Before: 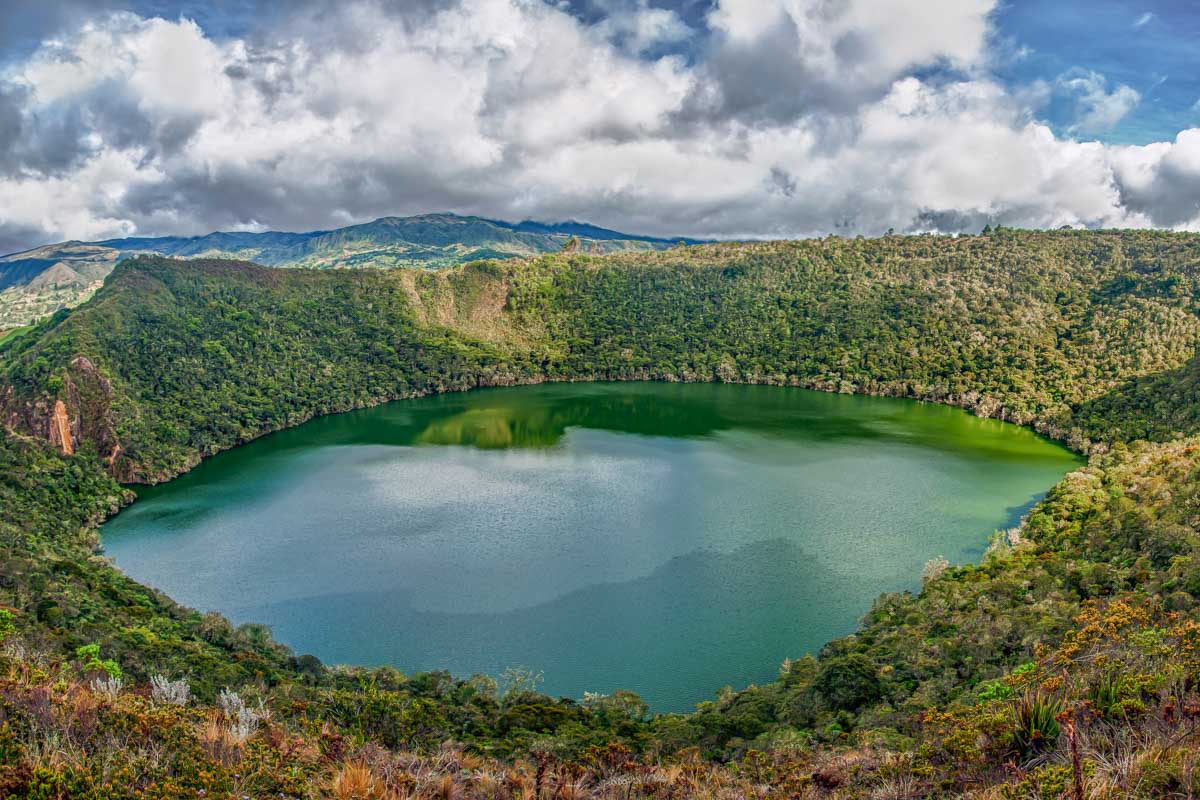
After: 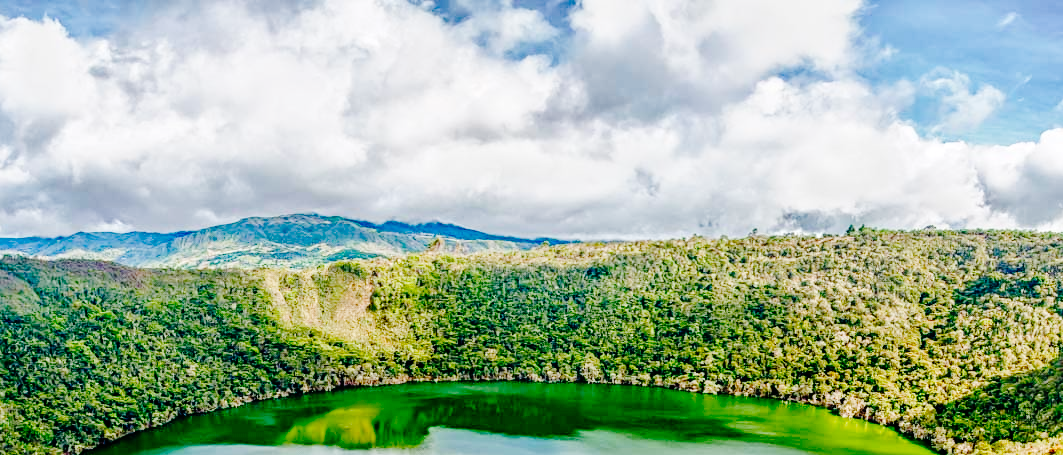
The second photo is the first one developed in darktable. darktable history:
base curve: curves: ch0 [(0, 0) (0.036, 0.01) (0.123, 0.254) (0.258, 0.504) (0.507, 0.748) (1, 1)], preserve colors none
crop and rotate: left 11.394%, bottom 43.084%
exposure: exposure 0.131 EV, compensate exposure bias true, compensate highlight preservation false
